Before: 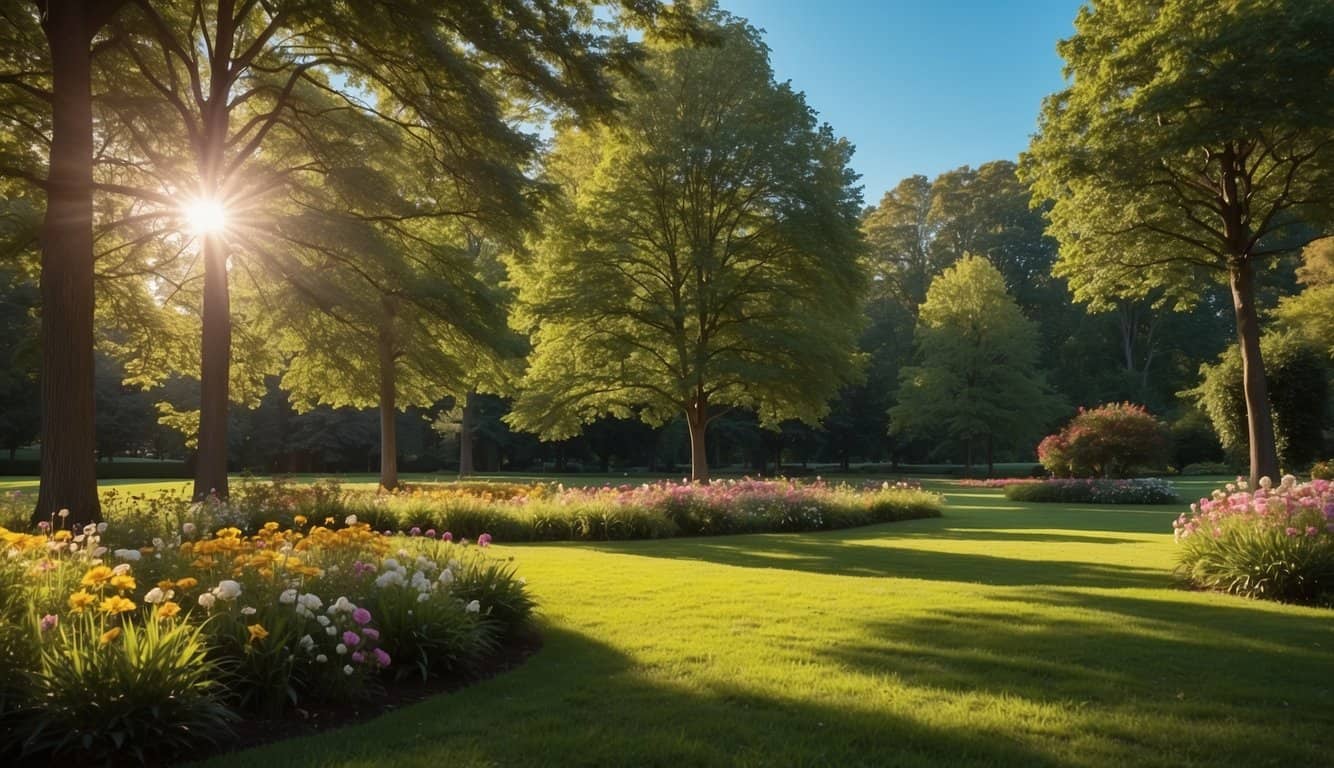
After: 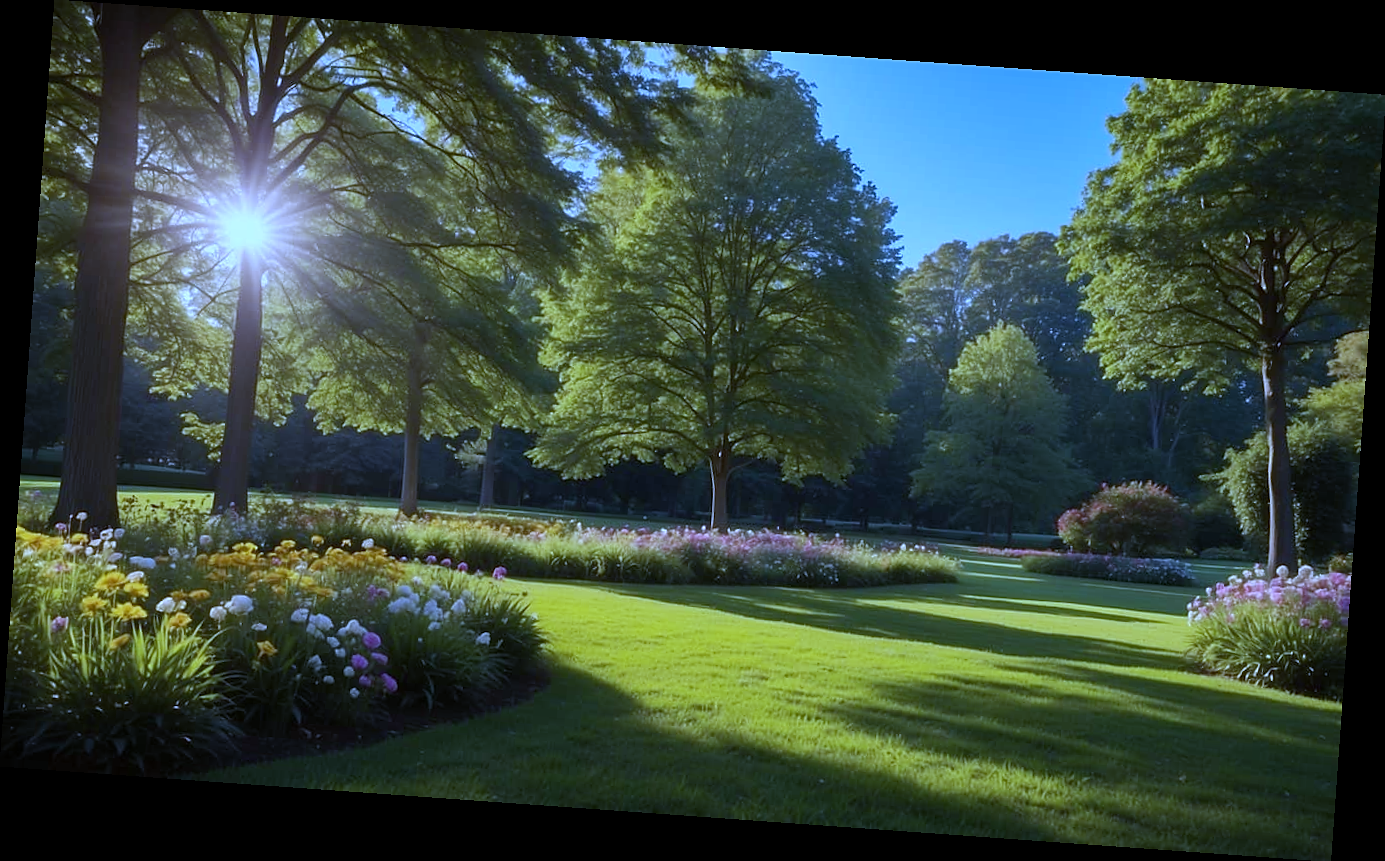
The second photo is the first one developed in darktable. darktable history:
sharpen: radius 1.559, amount 0.373, threshold 1.271
white balance: red 0.766, blue 1.537
rotate and perspective: rotation 4.1°, automatic cropping off
